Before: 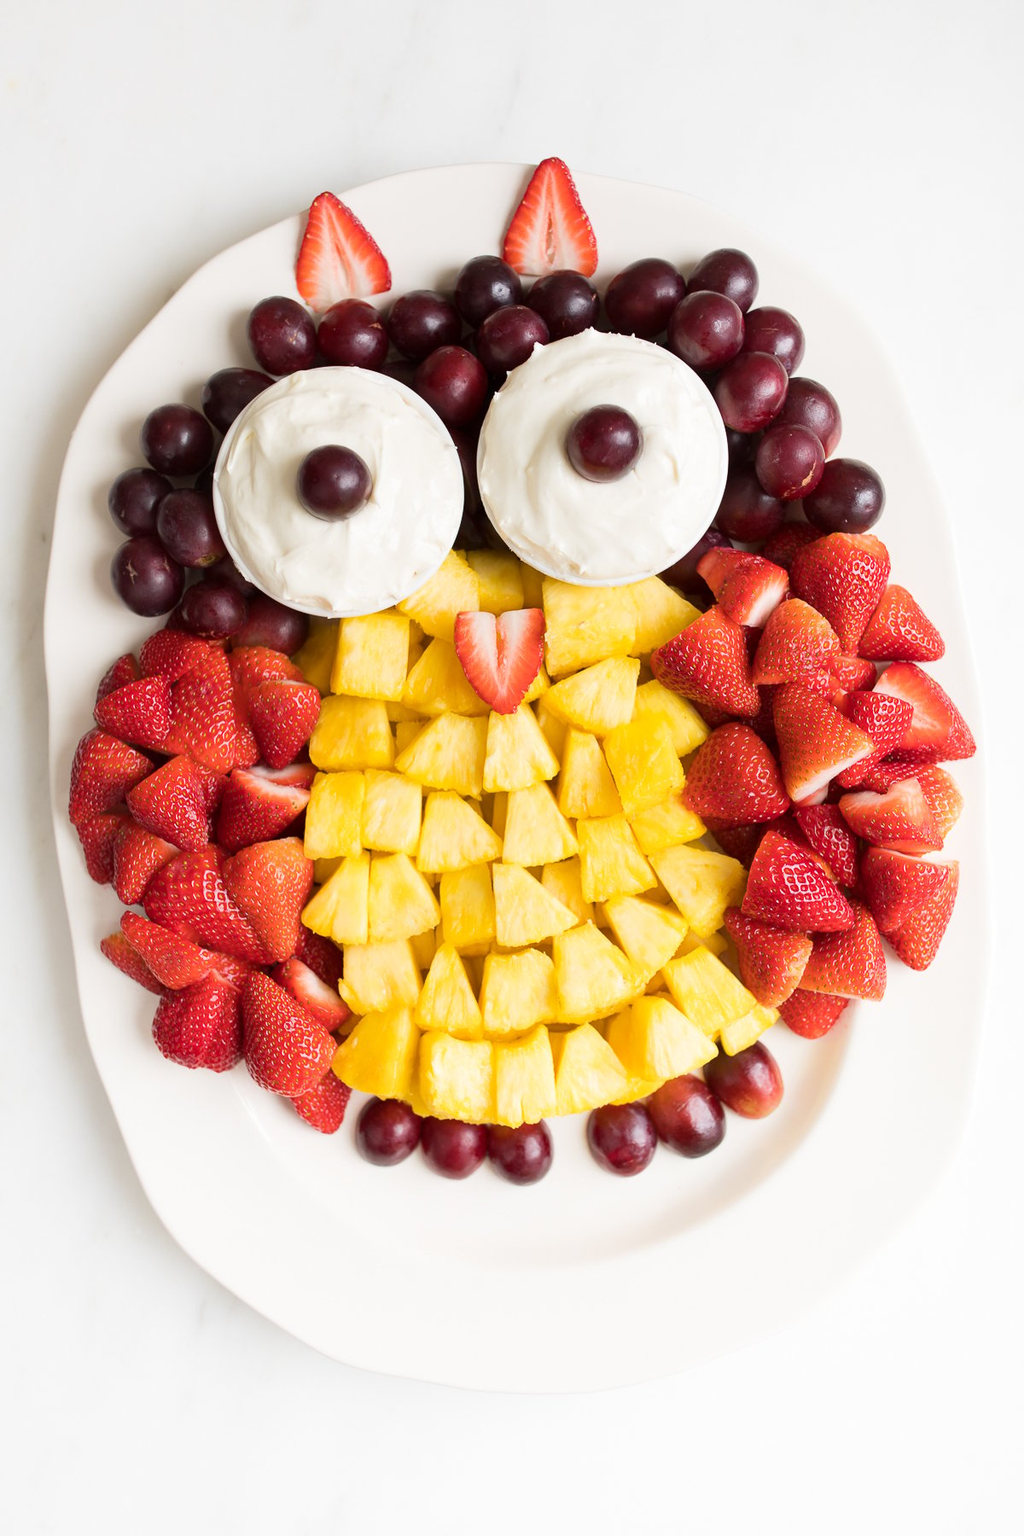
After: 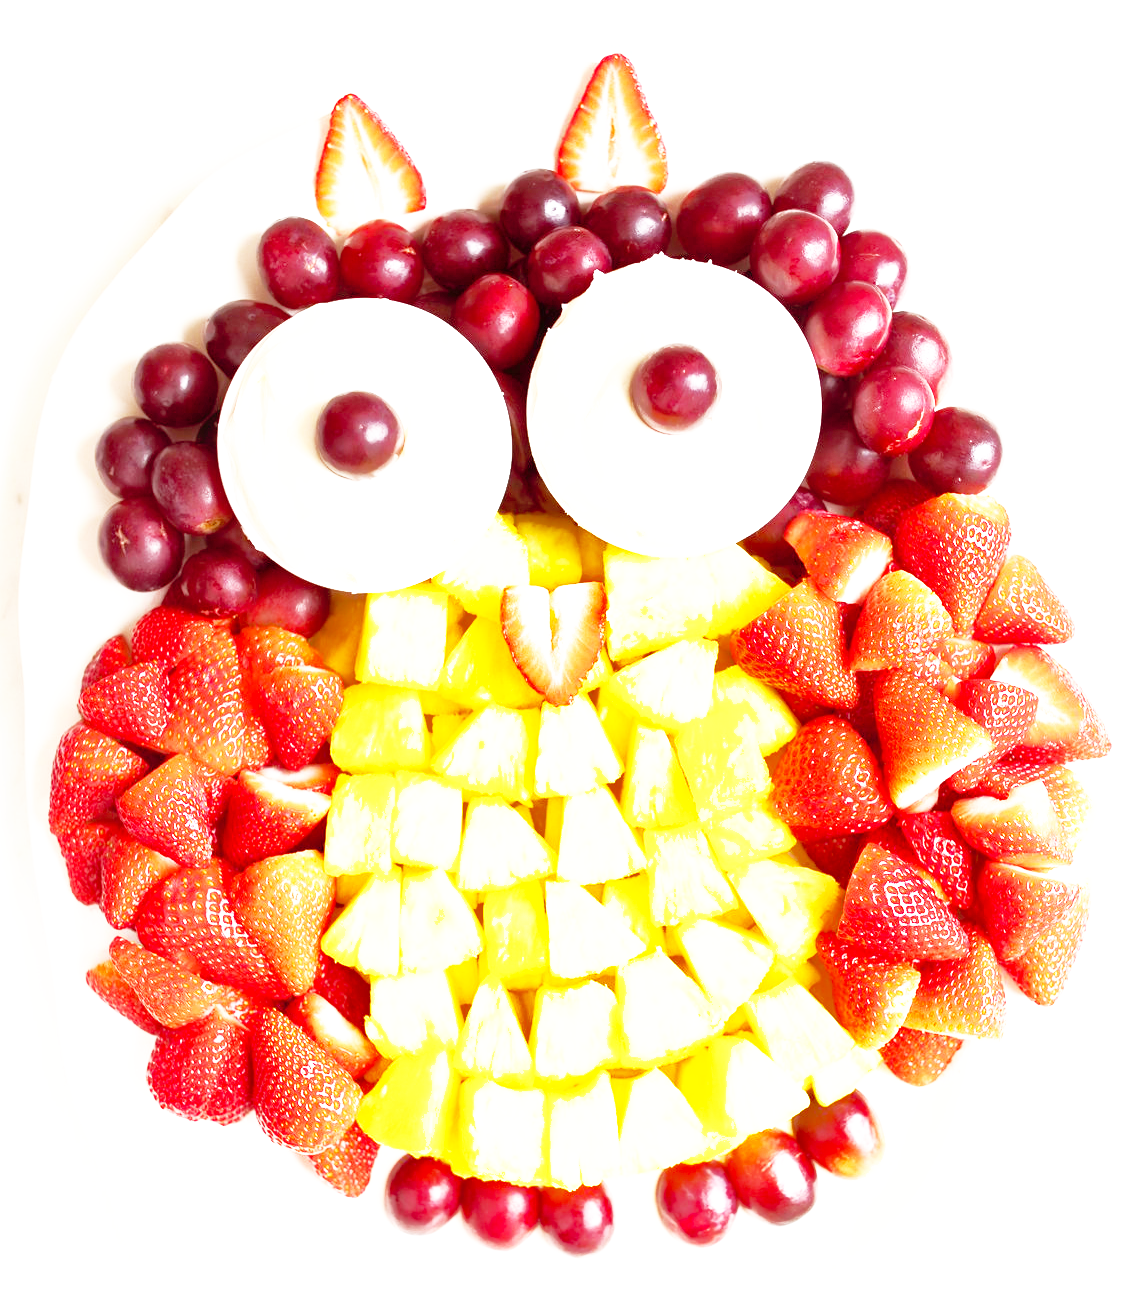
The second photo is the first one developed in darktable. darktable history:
shadows and highlights: on, module defaults
exposure: black level correction 0, exposure 1 EV, compensate highlight preservation false
rgb levels: mode RGB, independent channels, levels [[0, 0.474, 1], [0, 0.5, 1], [0, 0.5, 1]]
base curve: curves: ch0 [(0, 0) (0.012, 0.01) (0.073, 0.168) (0.31, 0.711) (0.645, 0.957) (1, 1)], preserve colors none
crop: left 2.737%, top 7.287%, right 3.421%, bottom 20.179%
